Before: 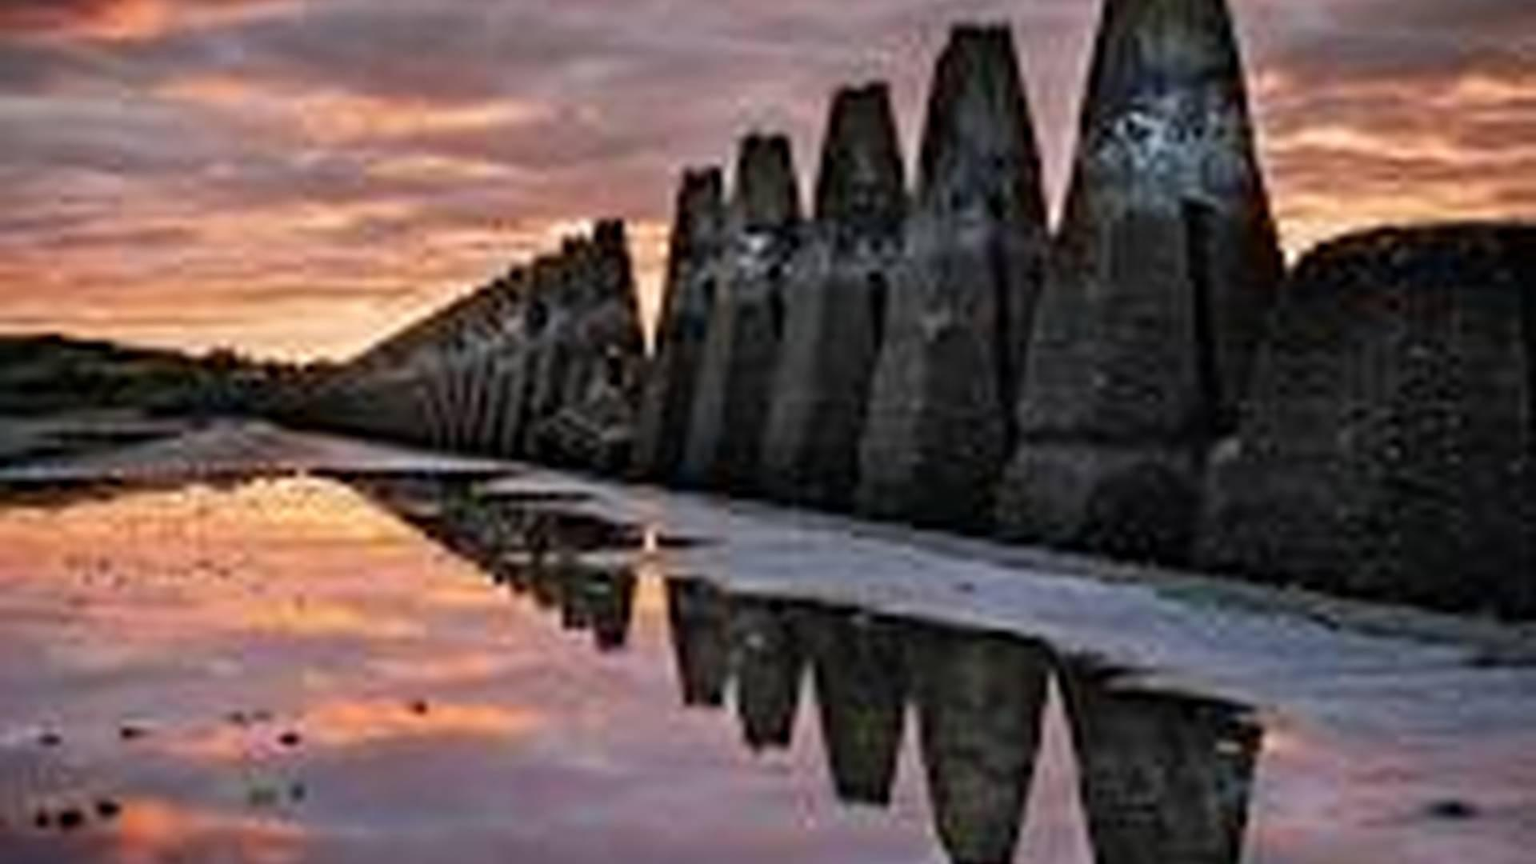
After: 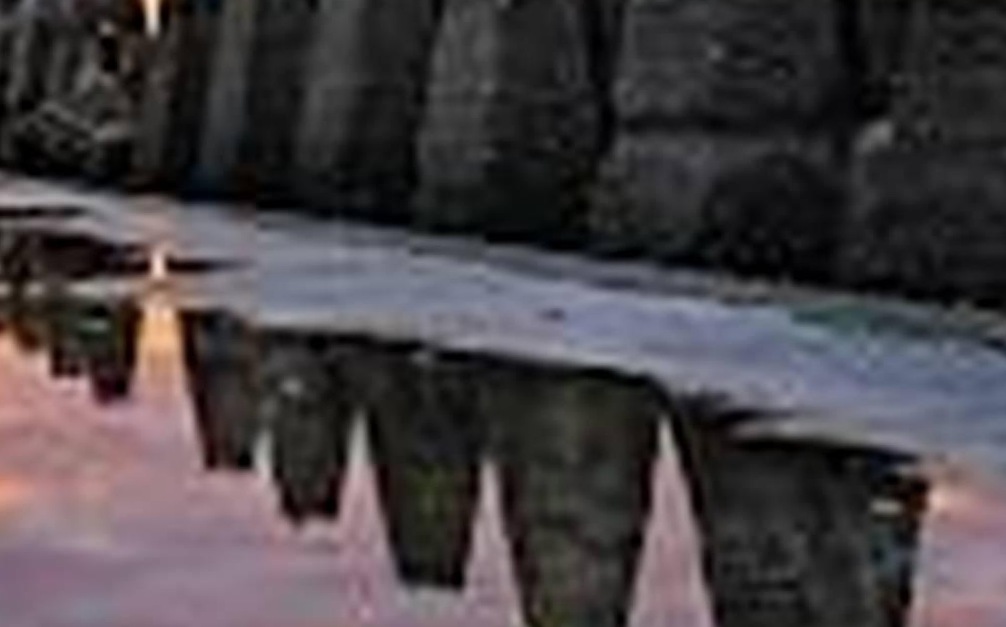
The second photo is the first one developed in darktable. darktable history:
rotate and perspective: rotation -1.24°, automatic cropping off
crop: left 34.479%, top 38.822%, right 13.718%, bottom 5.172%
shadows and highlights: shadows 20.91, highlights -82.73, soften with gaussian
